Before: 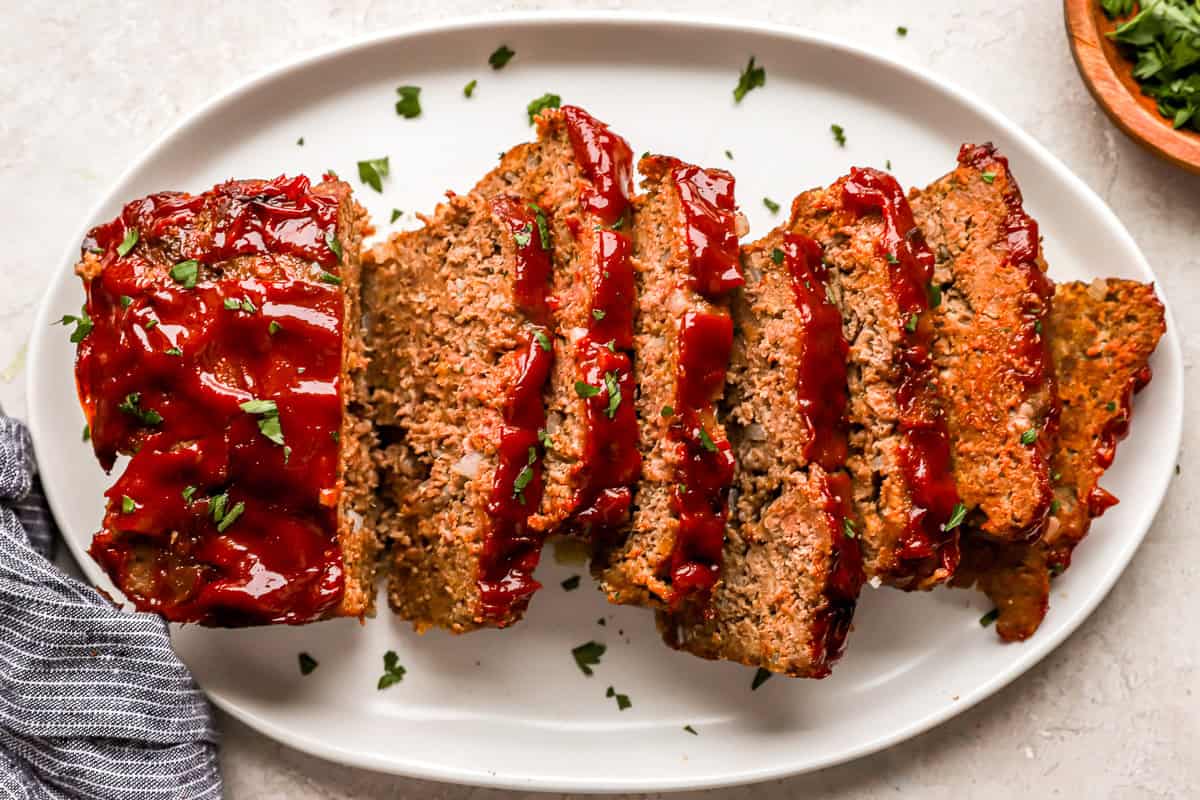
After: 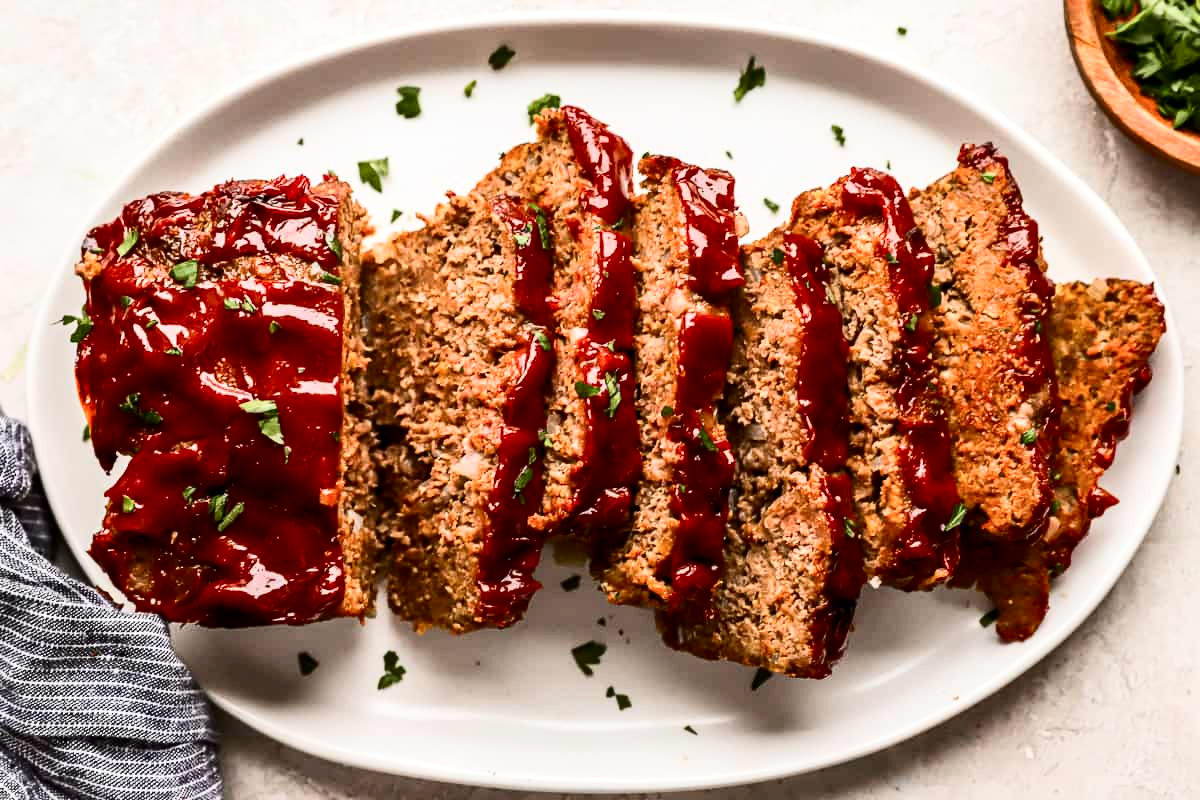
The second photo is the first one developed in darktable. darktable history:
contrast brightness saturation: contrast 0.285
